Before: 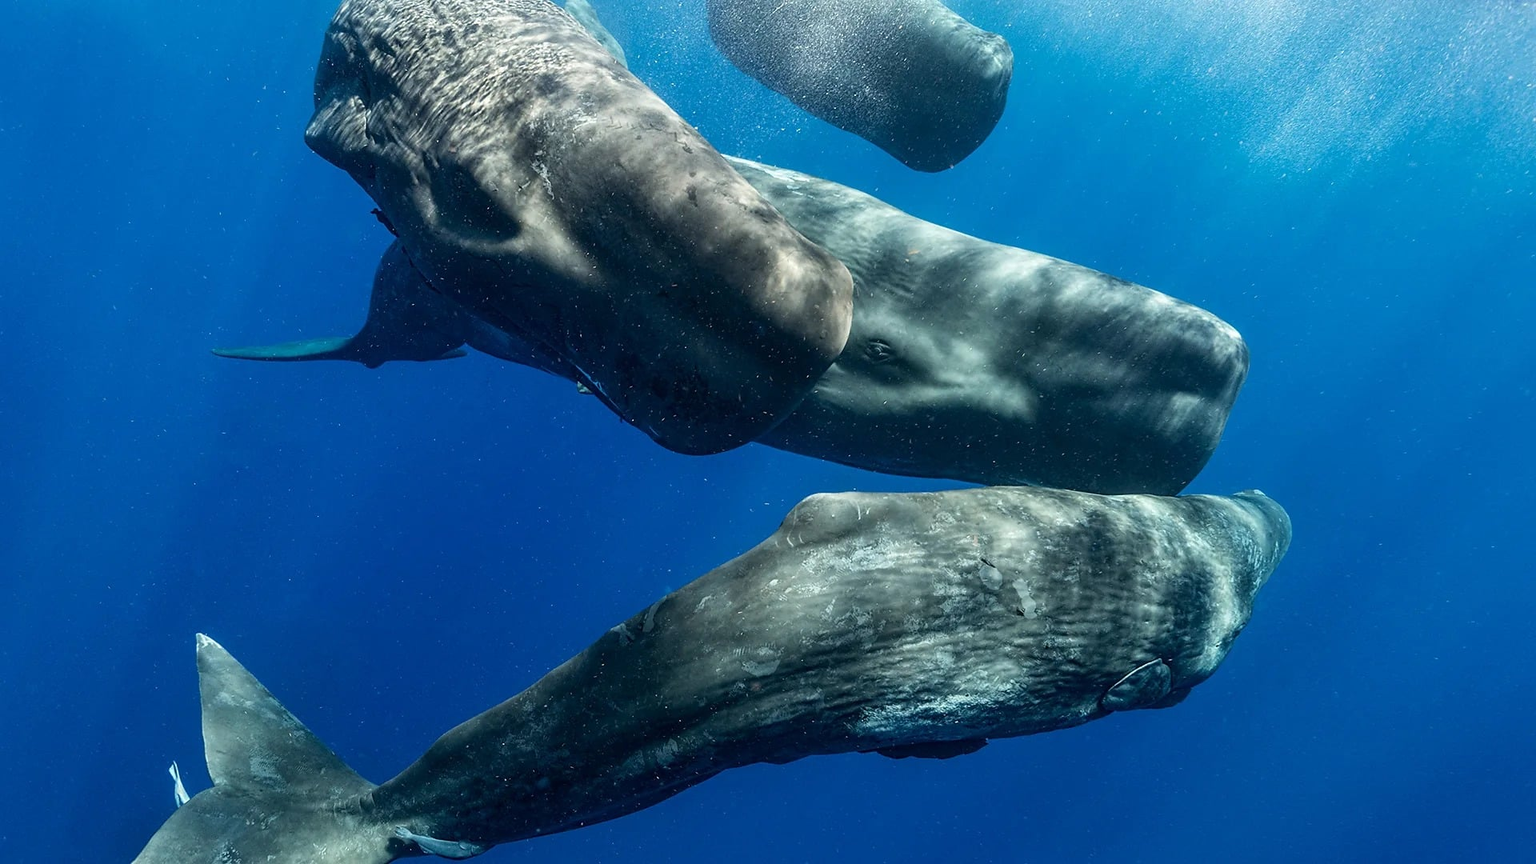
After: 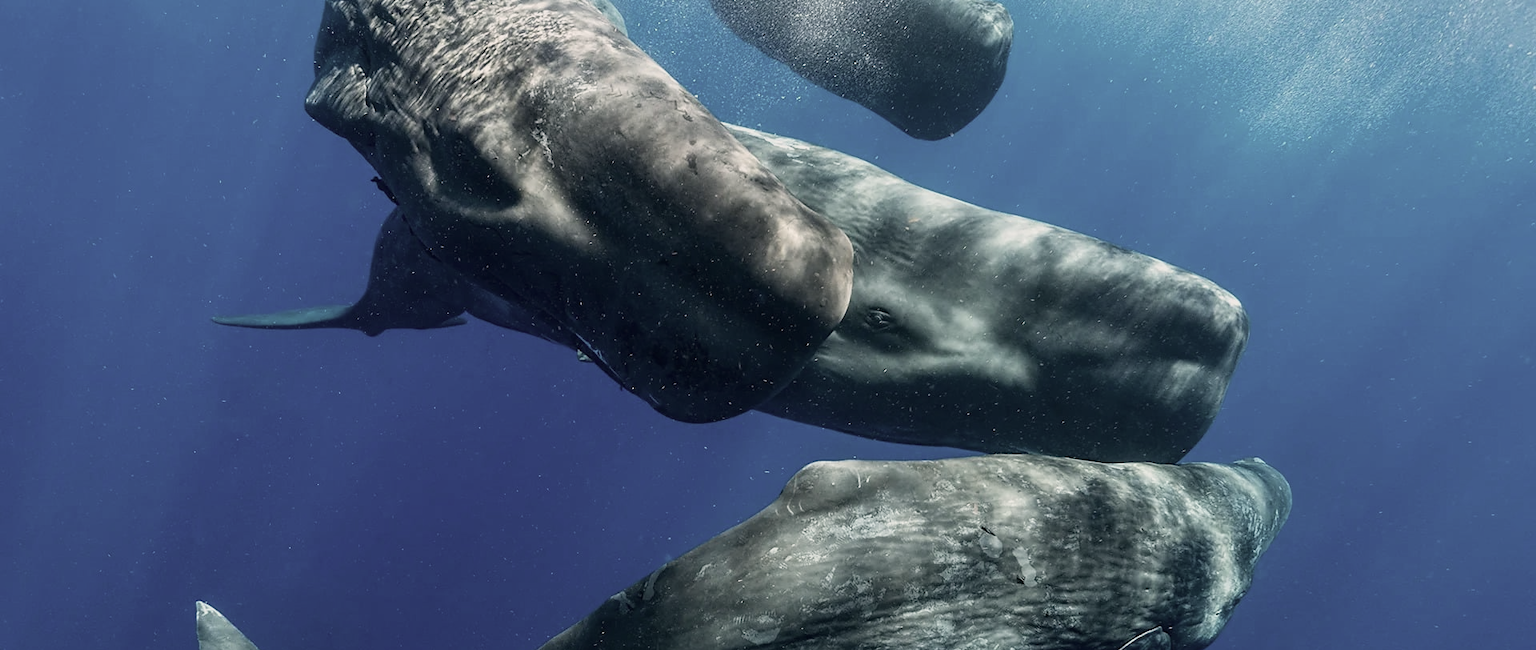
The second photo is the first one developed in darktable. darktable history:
base curve: curves: ch0 [(0, 0) (0.557, 0.834) (1, 1)], preserve colors none
color correction: highlights a* 5.51, highlights b* 5.17, saturation 0.639
crop: top 3.748%, bottom 20.935%
exposure: black level correction 0, exposure -0.832 EV, compensate highlight preservation false
